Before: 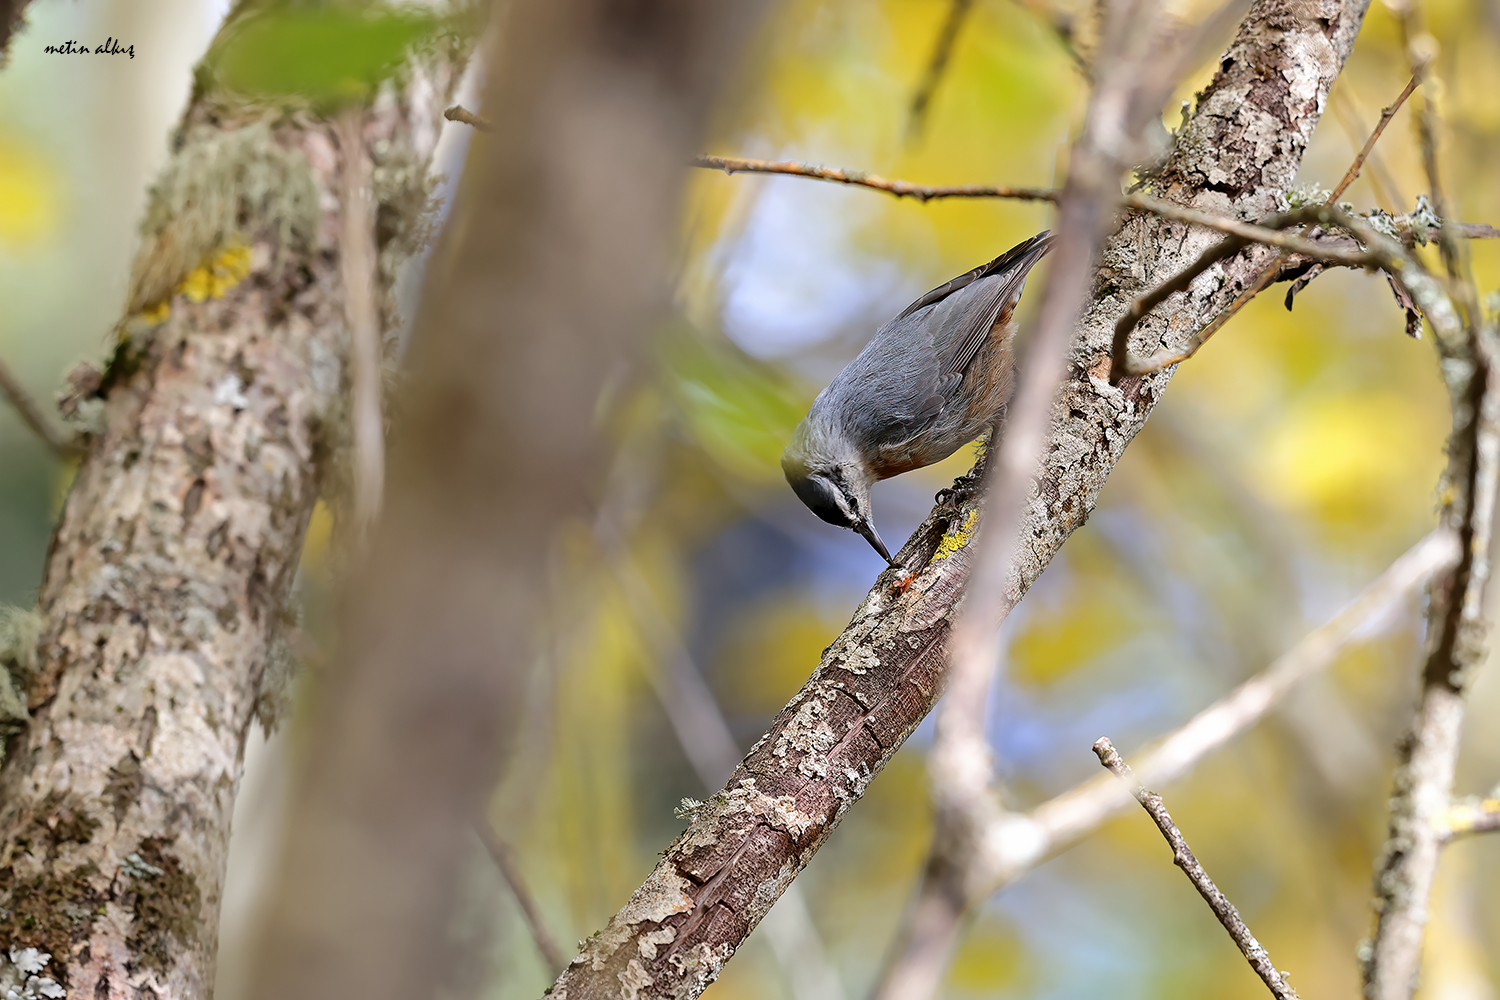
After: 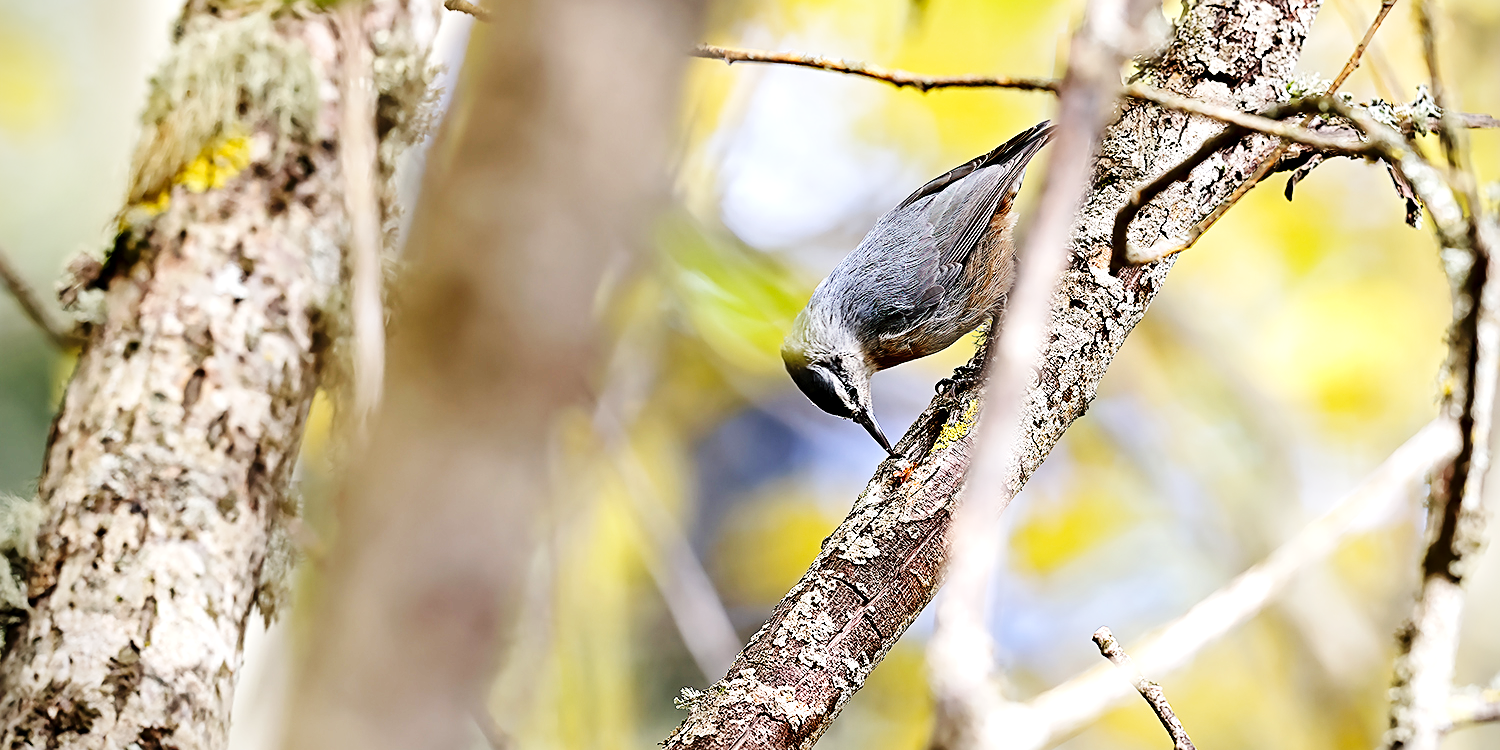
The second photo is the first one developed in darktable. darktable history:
base curve: curves: ch0 [(0, 0) (0.036, 0.025) (0.121, 0.166) (0.206, 0.329) (0.605, 0.79) (1, 1)], preserve colors none
vignetting: fall-off start 91.11%, center (0.037, -0.083)
crop: top 11.045%, bottom 13.895%
tone equalizer: smoothing diameter 24.83%, edges refinement/feathering 14.07, preserve details guided filter
exposure: exposure 0.756 EV, compensate exposure bias true, compensate highlight preservation false
sharpen: on, module defaults
contrast equalizer: y [[0.535, 0.543, 0.548, 0.548, 0.542, 0.532], [0.5 ×6], [0.5 ×6], [0 ×6], [0 ×6]]
